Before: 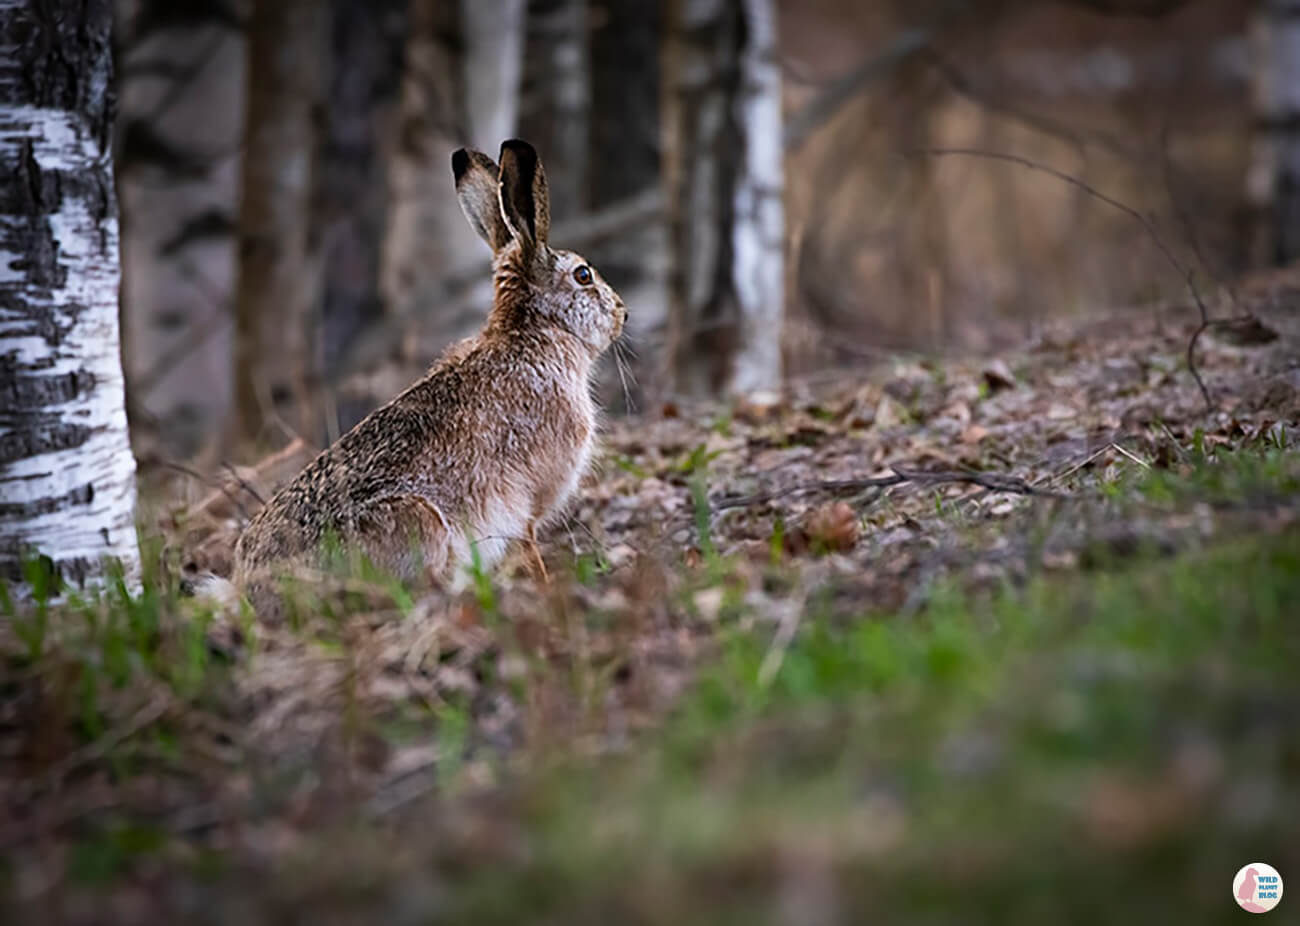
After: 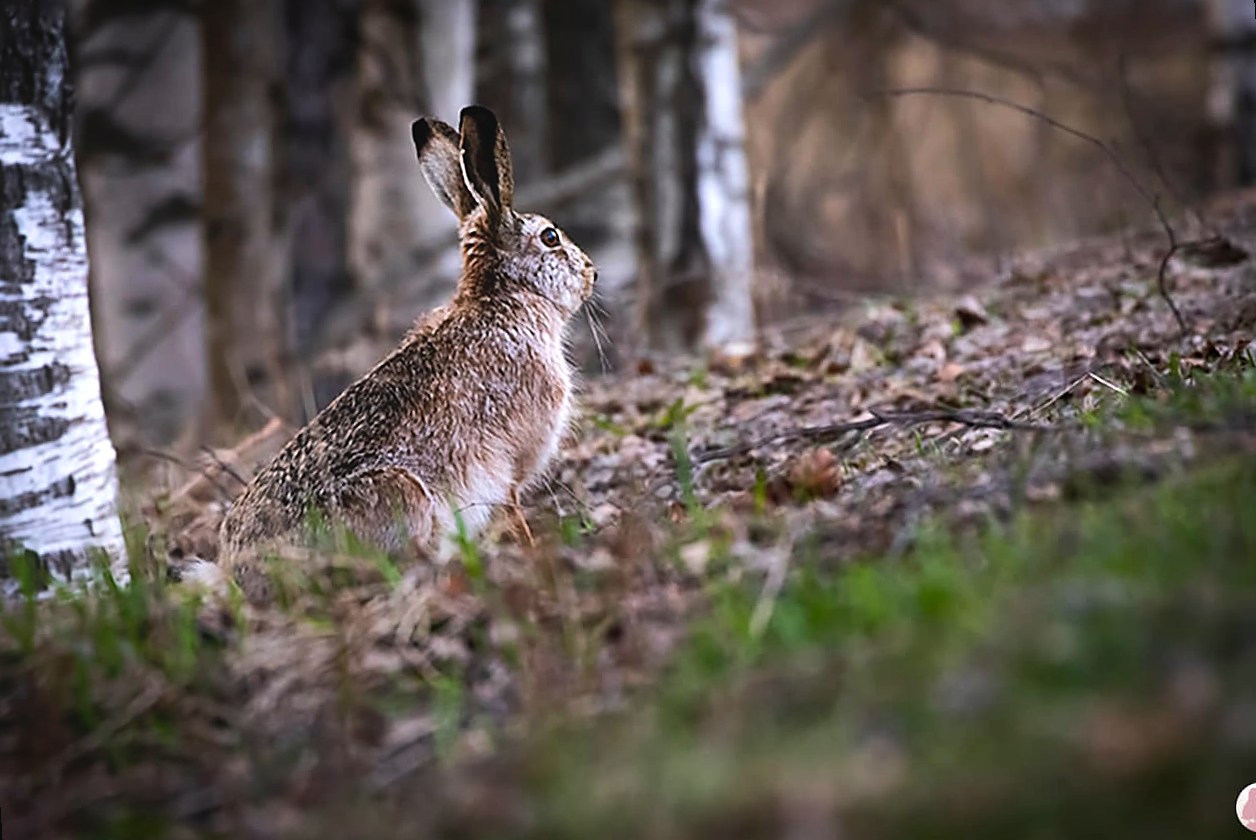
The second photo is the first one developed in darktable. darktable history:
rotate and perspective: rotation -3.52°, crop left 0.036, crop right 0.964, crop top 0.081, crop bottom 0.919
sharpen: radius 1.458, amount 0.398, threshold 1.271
tone equalizer: -8 EV -0.417 EV, -7 EV -0.389 EV, -6 EV -0.333 EV, -5 EV -0.222 EV, -3 EV 0.222 EV, -2 EV 0.333 EV, -1 EV 0.389 EV, +0 EV 0.417 EV, edges refinement/feathering 500, mask exposure compensation -1.57 EV, preserve details no
graduated density: rotation -180°, offset 24.95
bloom: size 38%, threshold 95%, strength 30%
white balance: red 1.004, blue 1.024
